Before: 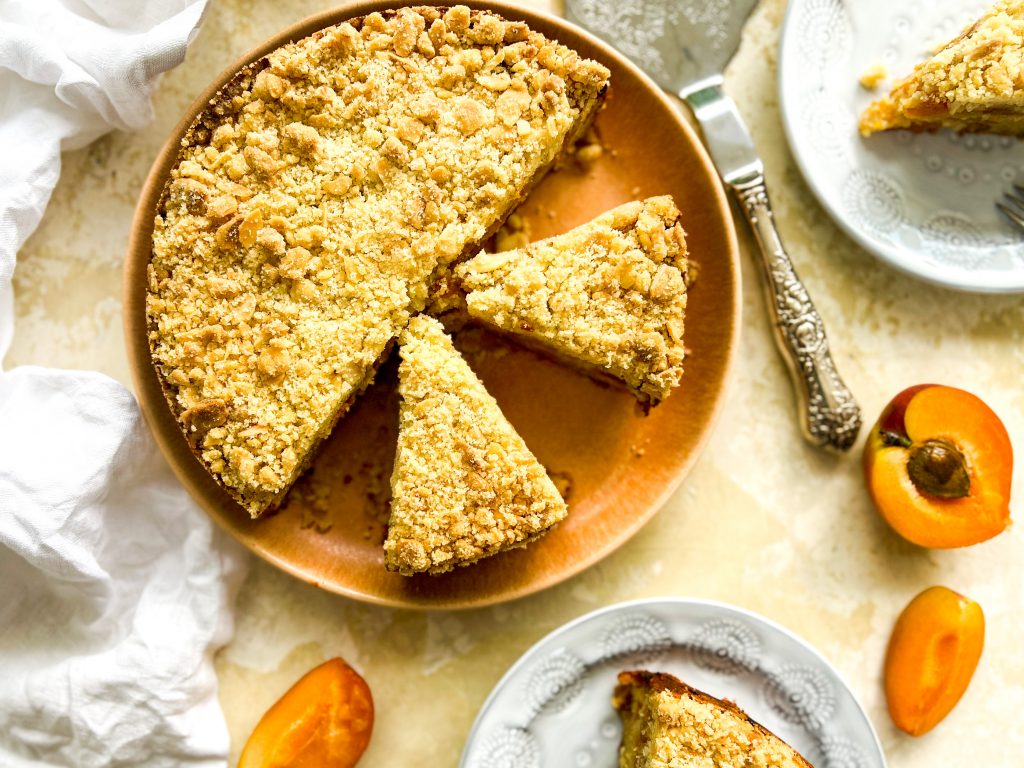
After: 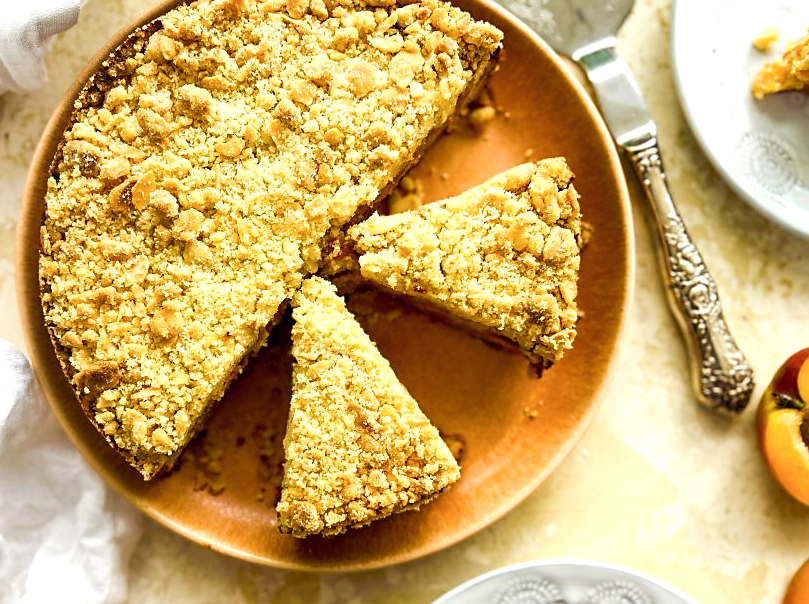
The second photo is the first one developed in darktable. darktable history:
sharpen: radius 1.839, amount 0.409, threshold 1.726
crop and rotate: left 10.48%, top 4.998%, right 10.433%, bottom 16.341%
color balance rgb: shadows lift › luminance -21.789%, shadows lift › chroma 9.137%, shadows lift › hue 286.41°, perceptual saturation grading › global saturation -1.642%, perceptual saturation grading › highlights -8.313%, perceptual saturation grading › mid-tones 7.436%, perceptual saturation grading › shadows 2.863%, global vibrance 20%
exposure: exposure 0.201 EV, compensate highlight preservation false
